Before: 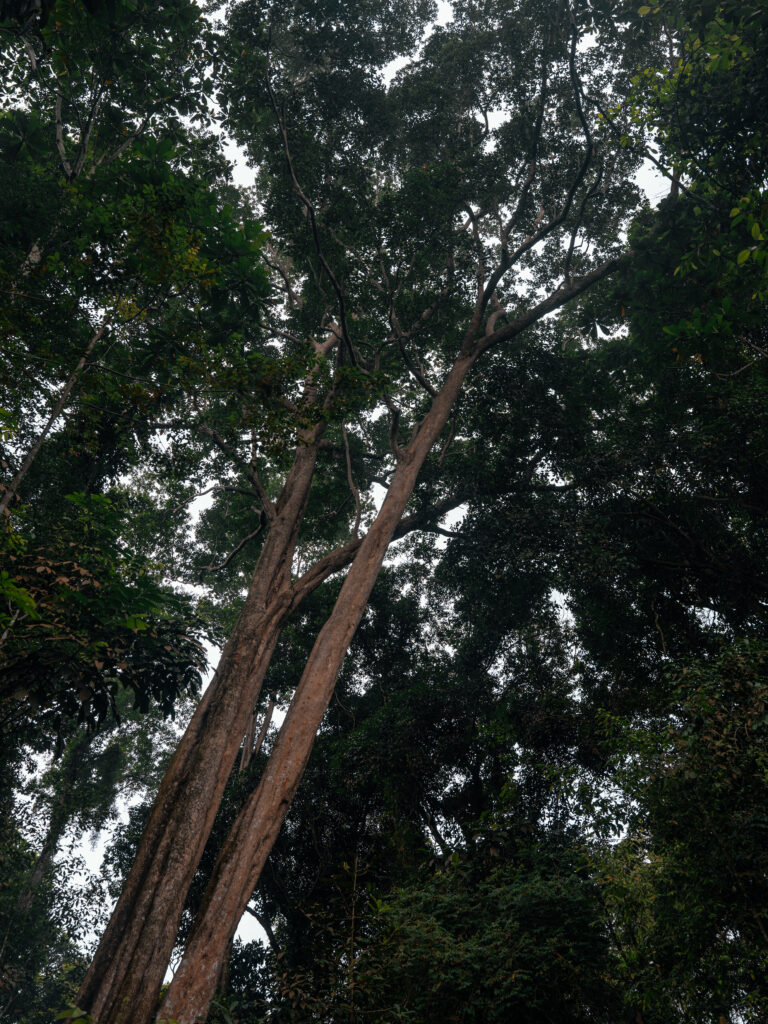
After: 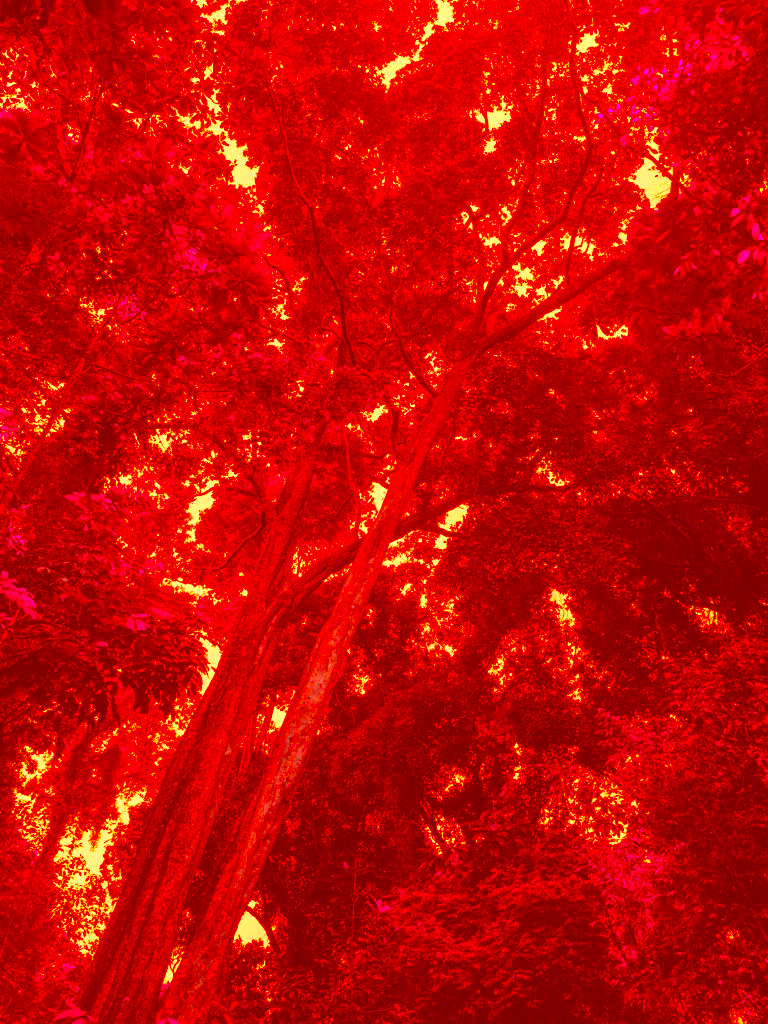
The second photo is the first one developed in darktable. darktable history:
exposure: exposure 0.942 EV, compensate highlight preservation false
color balance rgb: highlights gain › chroma 0.111%, highlights gain › hue 332.8°, perceptual saturation grading › global saturation -3.286%, perceptual saturation grading › shadows -3.022%, perceptual brilliance grading › highlights 7.648%, perceptual brilliance grading › mid-tones 3.024%, perceptual brilliance grading › shadows 2.424%
tone equalizer: on, module defaults
color correction: highlights a* -39.06, highlights b* -39.68, shadows a* -39.54, shadows b* -39.4, saturation -2.95
